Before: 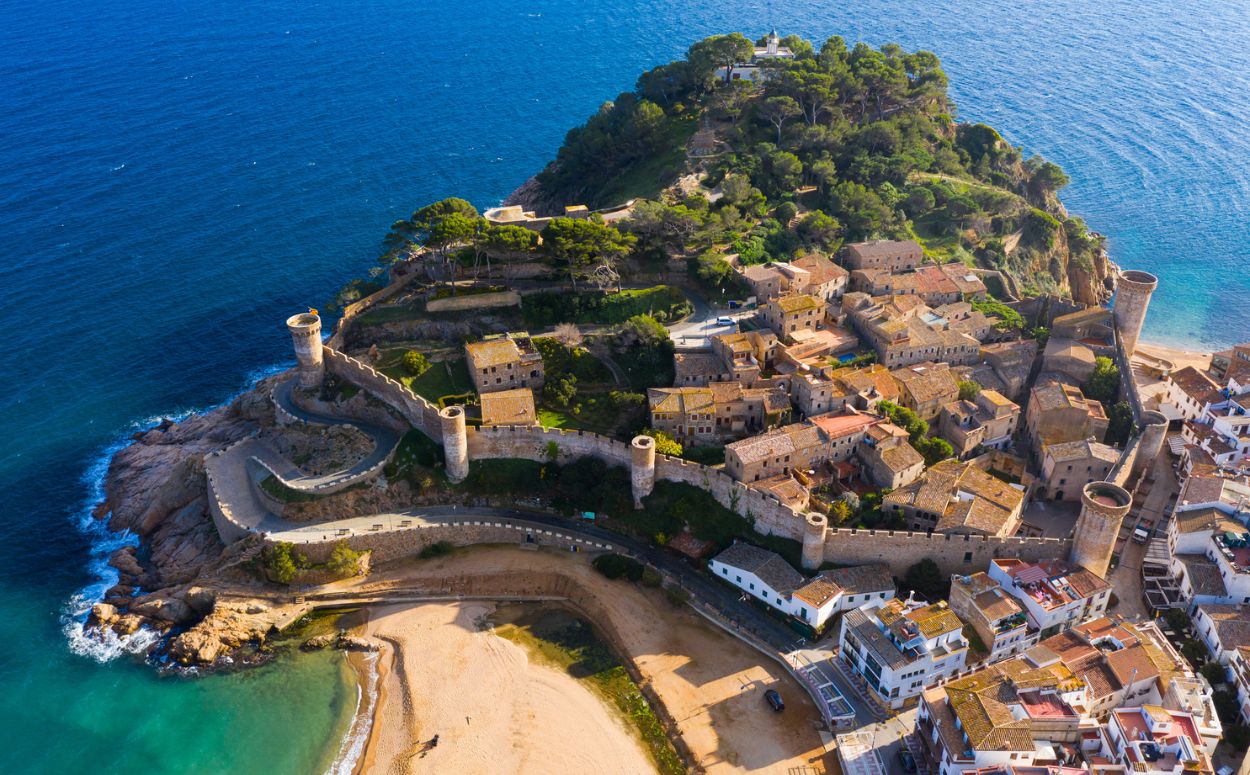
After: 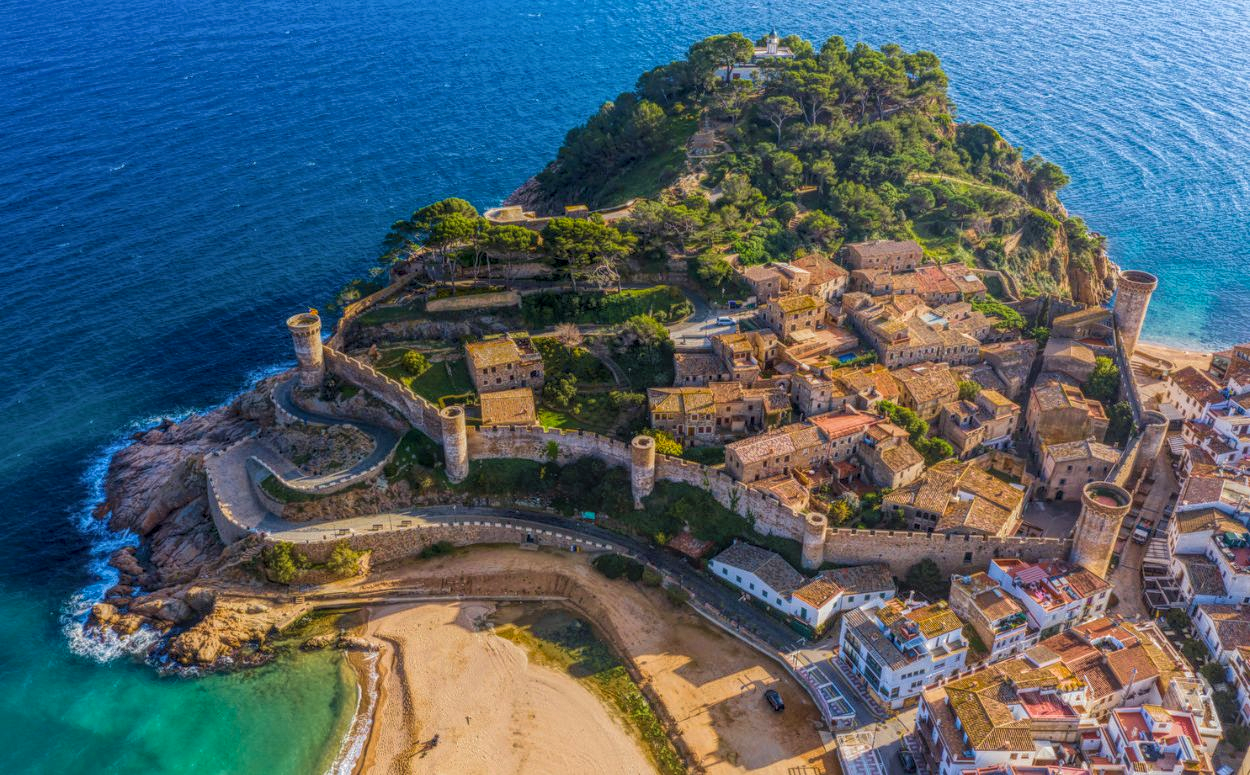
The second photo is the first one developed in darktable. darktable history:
velvia: on, module defaults
local contrast: highlights 20%, shadows 27%, detail 200%, midtone range 0.2
